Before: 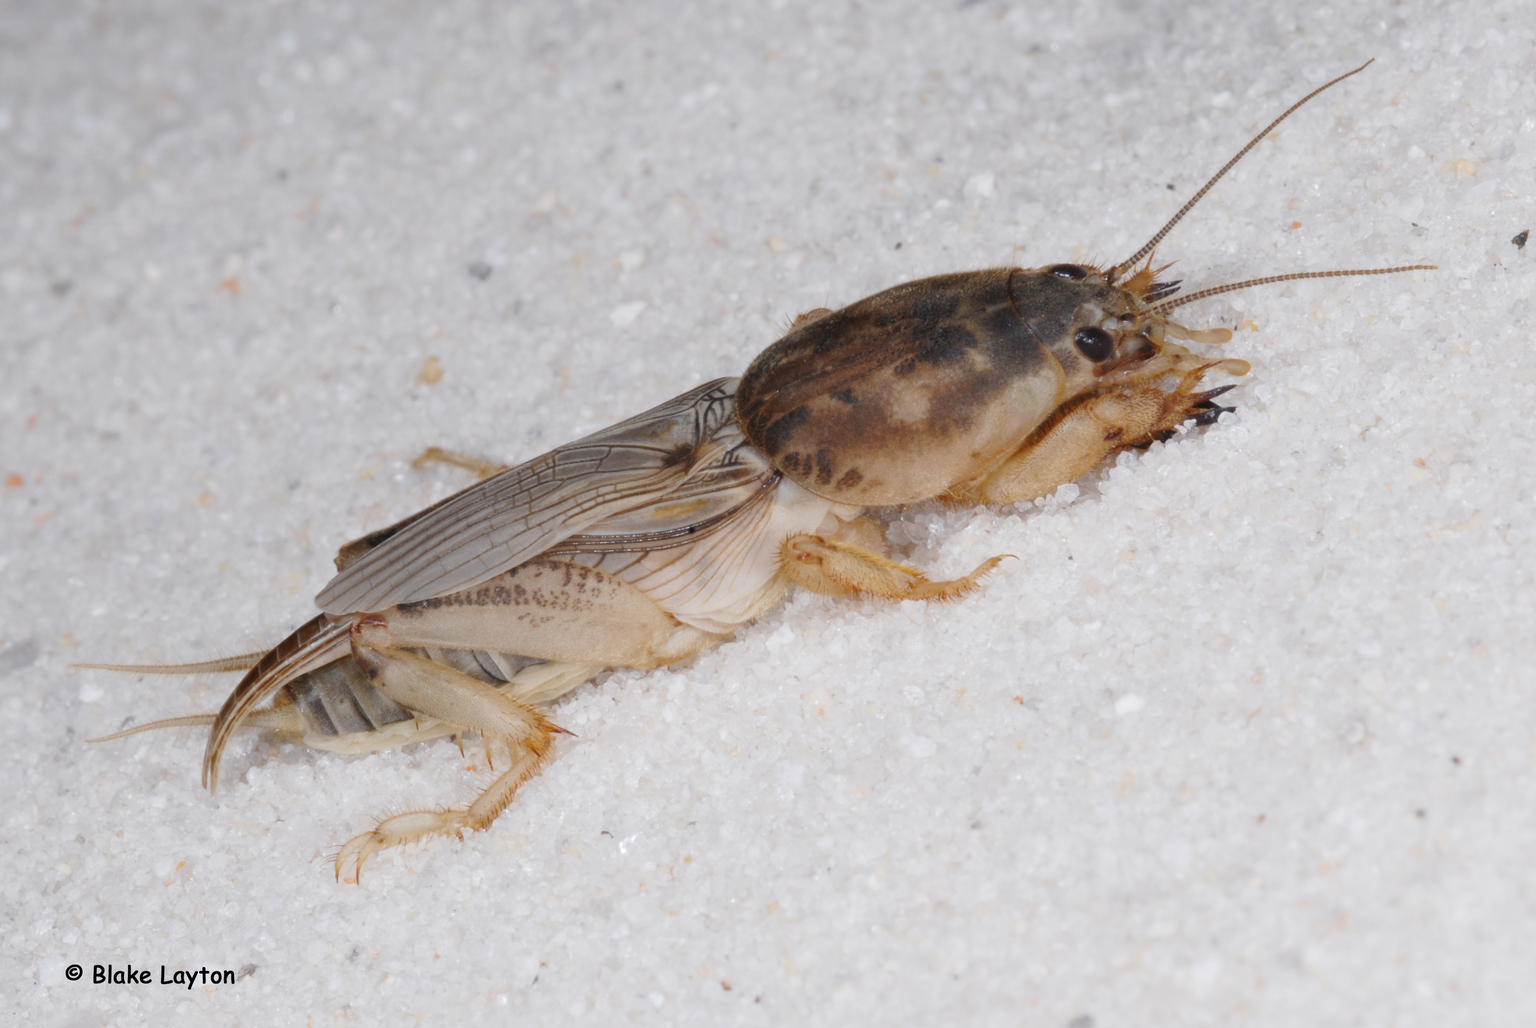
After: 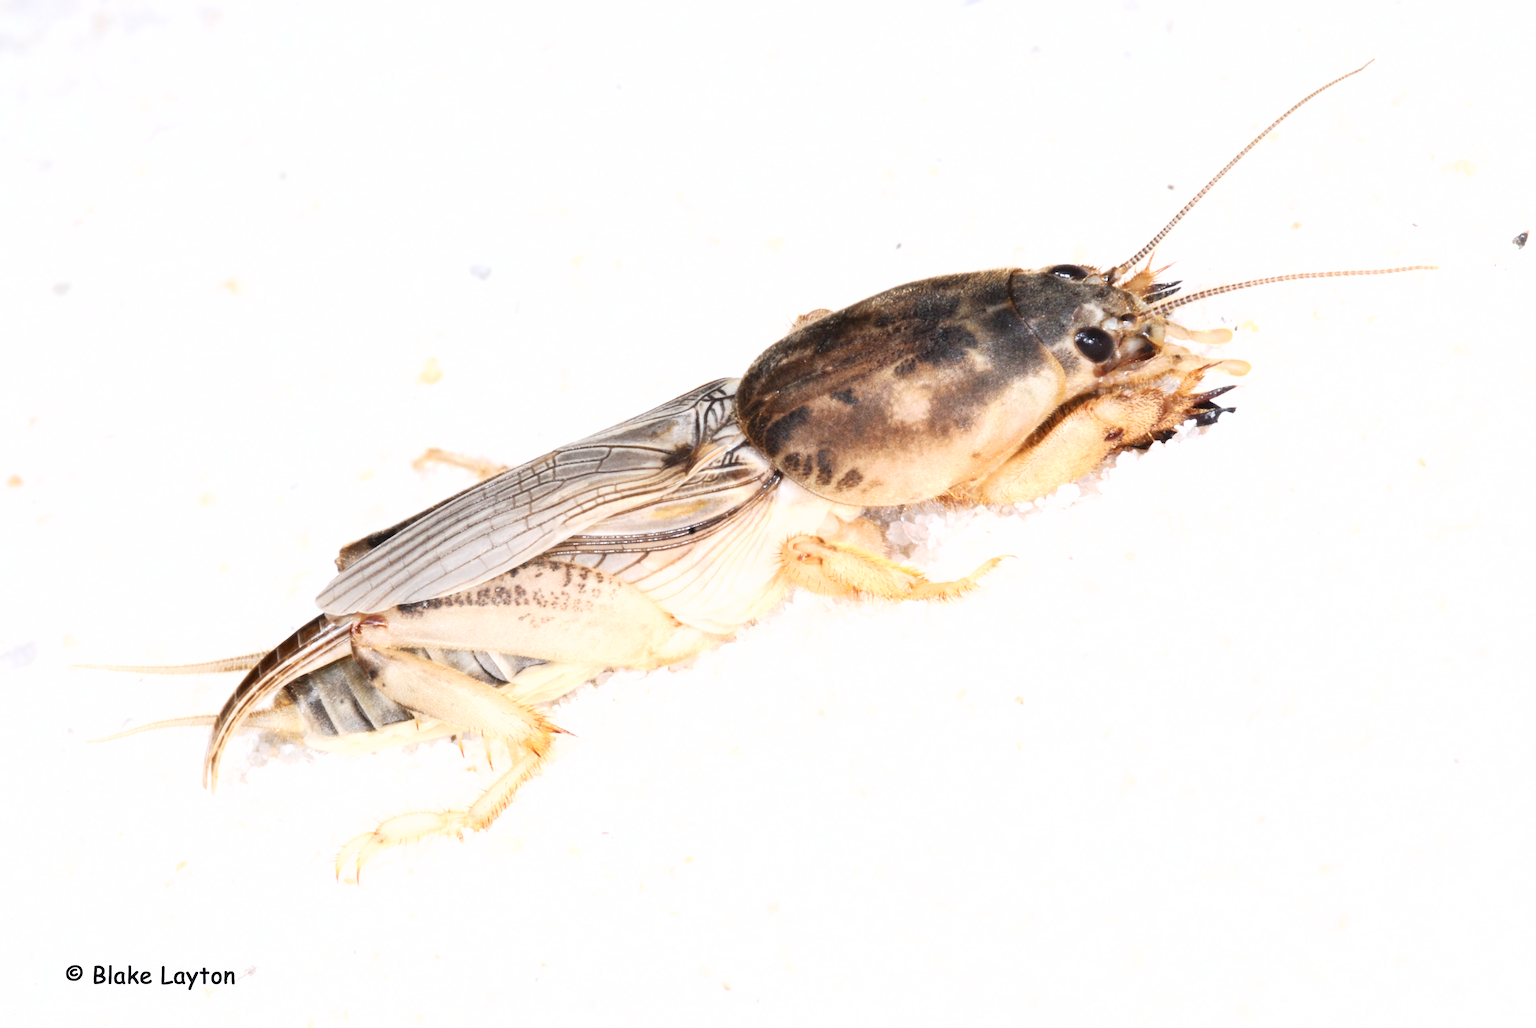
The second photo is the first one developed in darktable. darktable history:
tone curve: curves: ch0 [(0, 0) (0.003, 0.025) (0.011, 0.025) (0.025, 0.025) (0.044, 0.026) (0.069, 0.033) (0.1, 0.053) (0.136, 0.078) (0.177, 0.108) (0.224, 0.153) (0.277, 0.213) (0.335, 0.286) (0.399, 0.372) (0.468, 0.467) (0.543, 0.565) (0.623, 0.675) (0.709, 0.775) (0.801, 0.863) (0.898, 0.936) (1, 1)], color space Lab, independent channels, preserve colors none
exposure: exposure 0.99 EV, compensate exposure bias true, compensate highlight preservation false
shadows and highlights: shadows -13.02, white point adjustment 4, highlights 28.76
